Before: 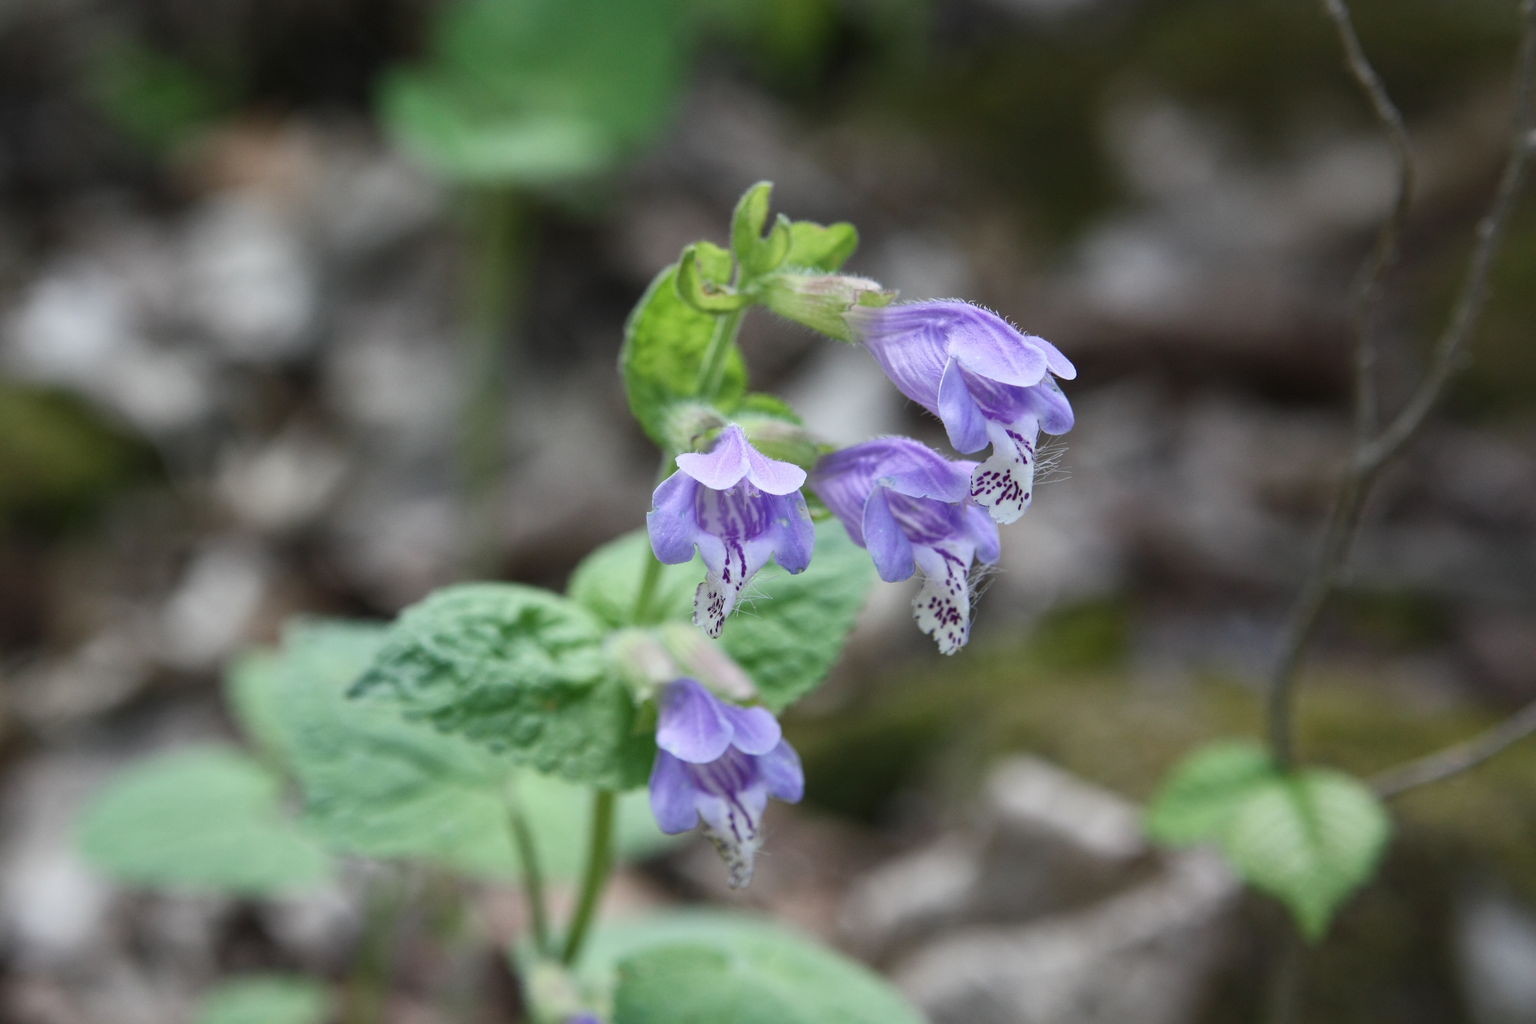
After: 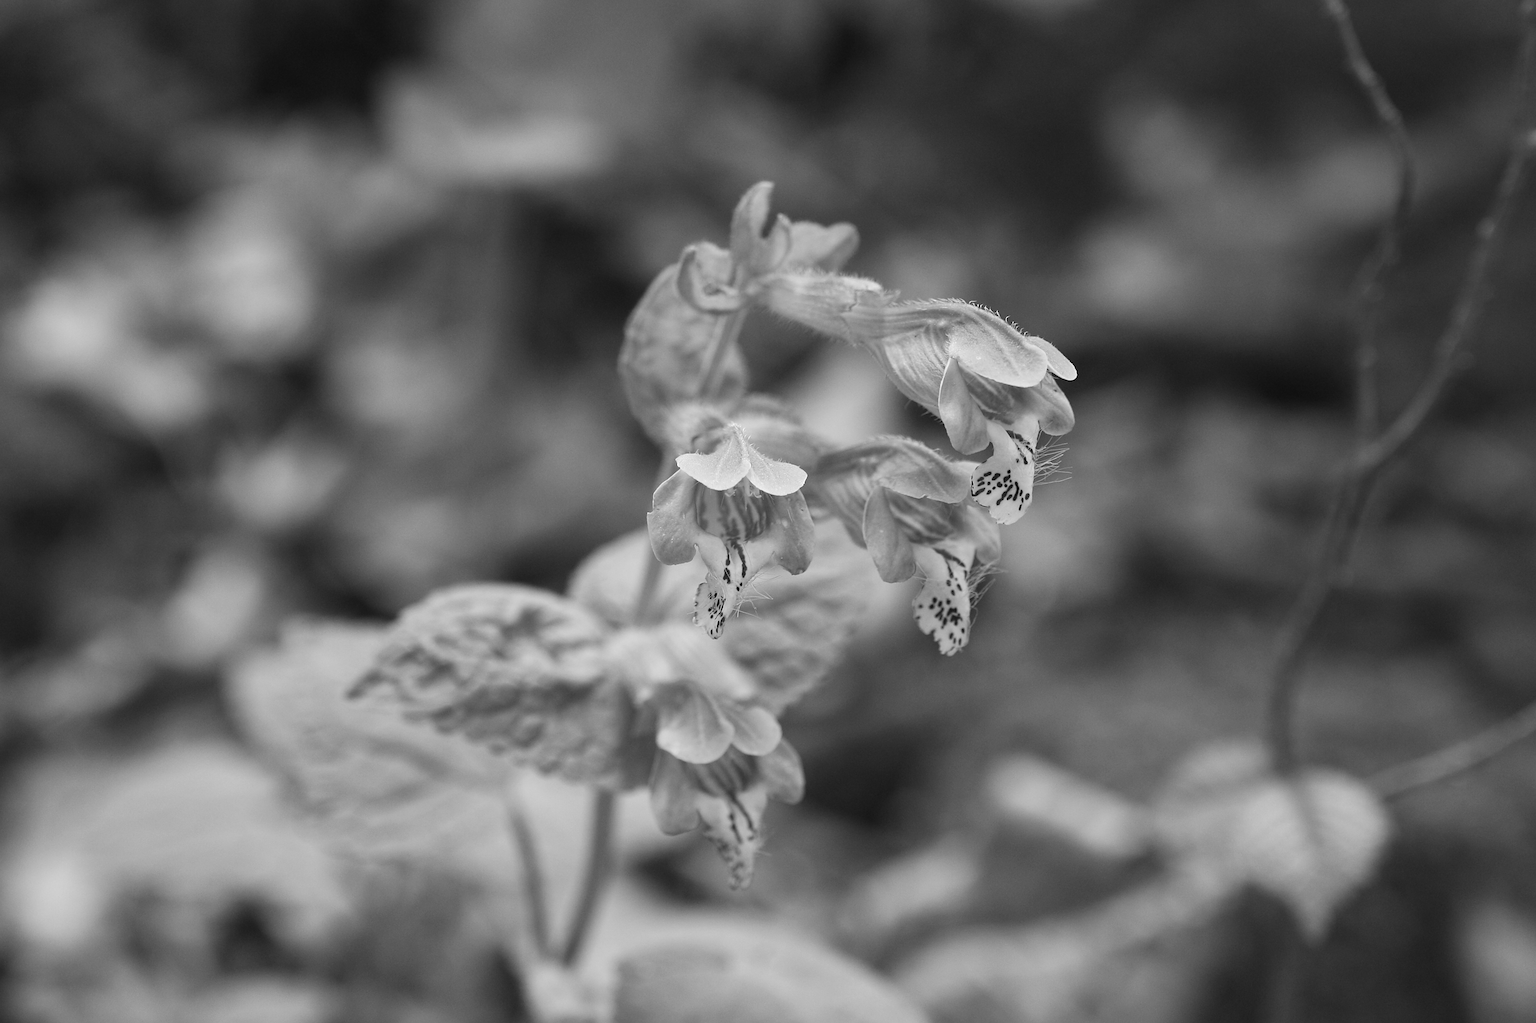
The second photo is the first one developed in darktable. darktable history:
monochrome: on, module defaults
sharpen: amount 0.575
